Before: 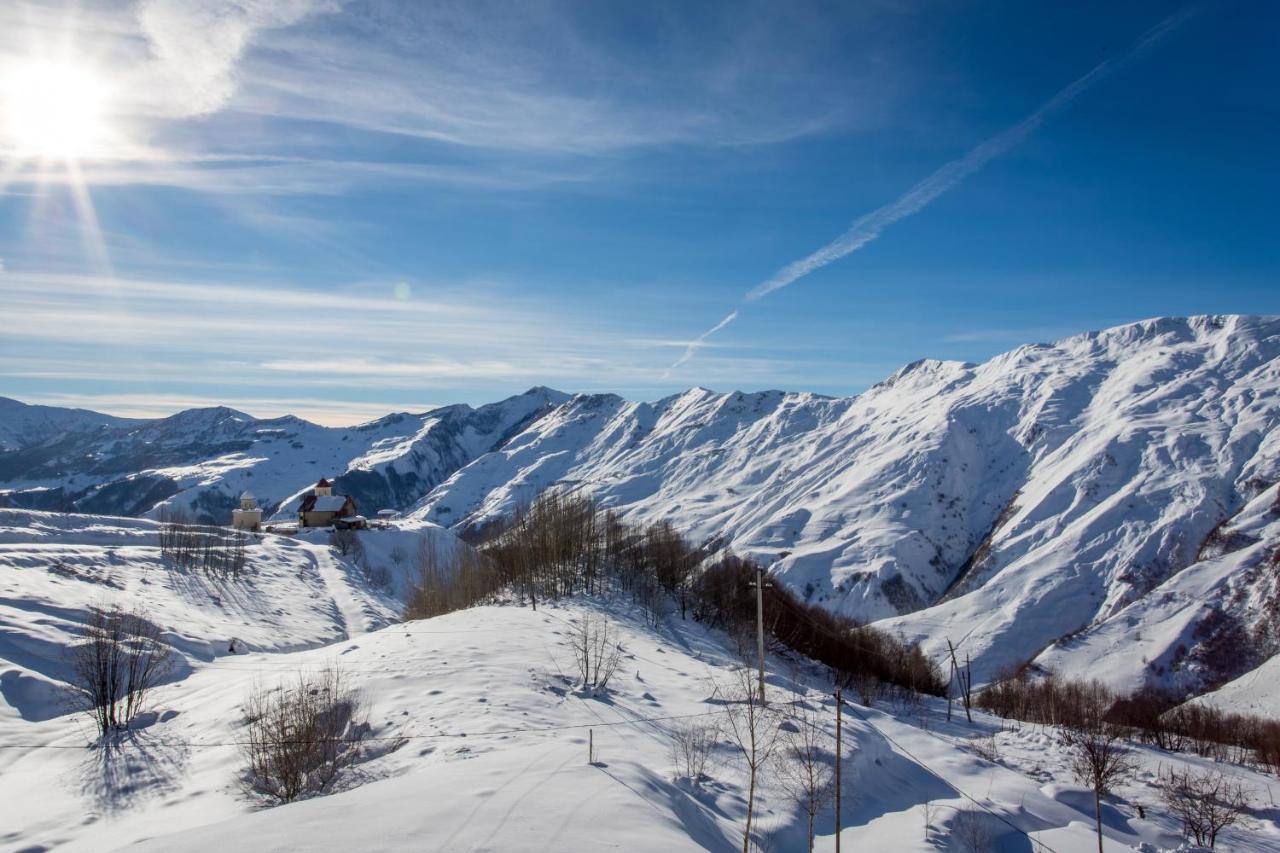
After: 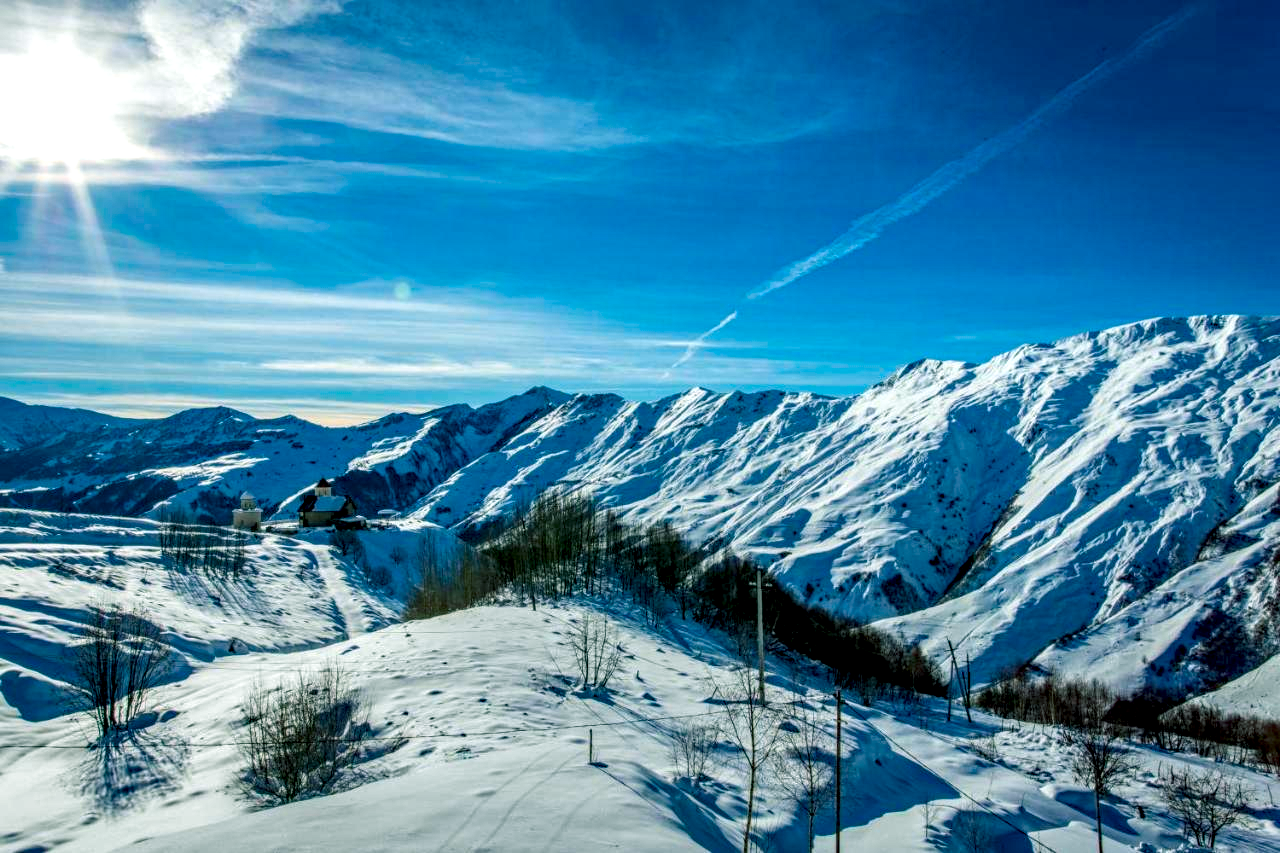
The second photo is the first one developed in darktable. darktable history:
color balance rgb: shadows lift › chroma 2.016%, shadows lift › hue 246.92°, power › chroma 2.14%, power › hue 168.28°, linear chroma grading › global chroma 9.039%, perceptual saturation grading › global saturation 25.574%, global vibrance 20%
local contrast: highlights 60%, shadows 61%, detail 160%
haze removal: strength 0.283, distance 0.243, adaptive false
